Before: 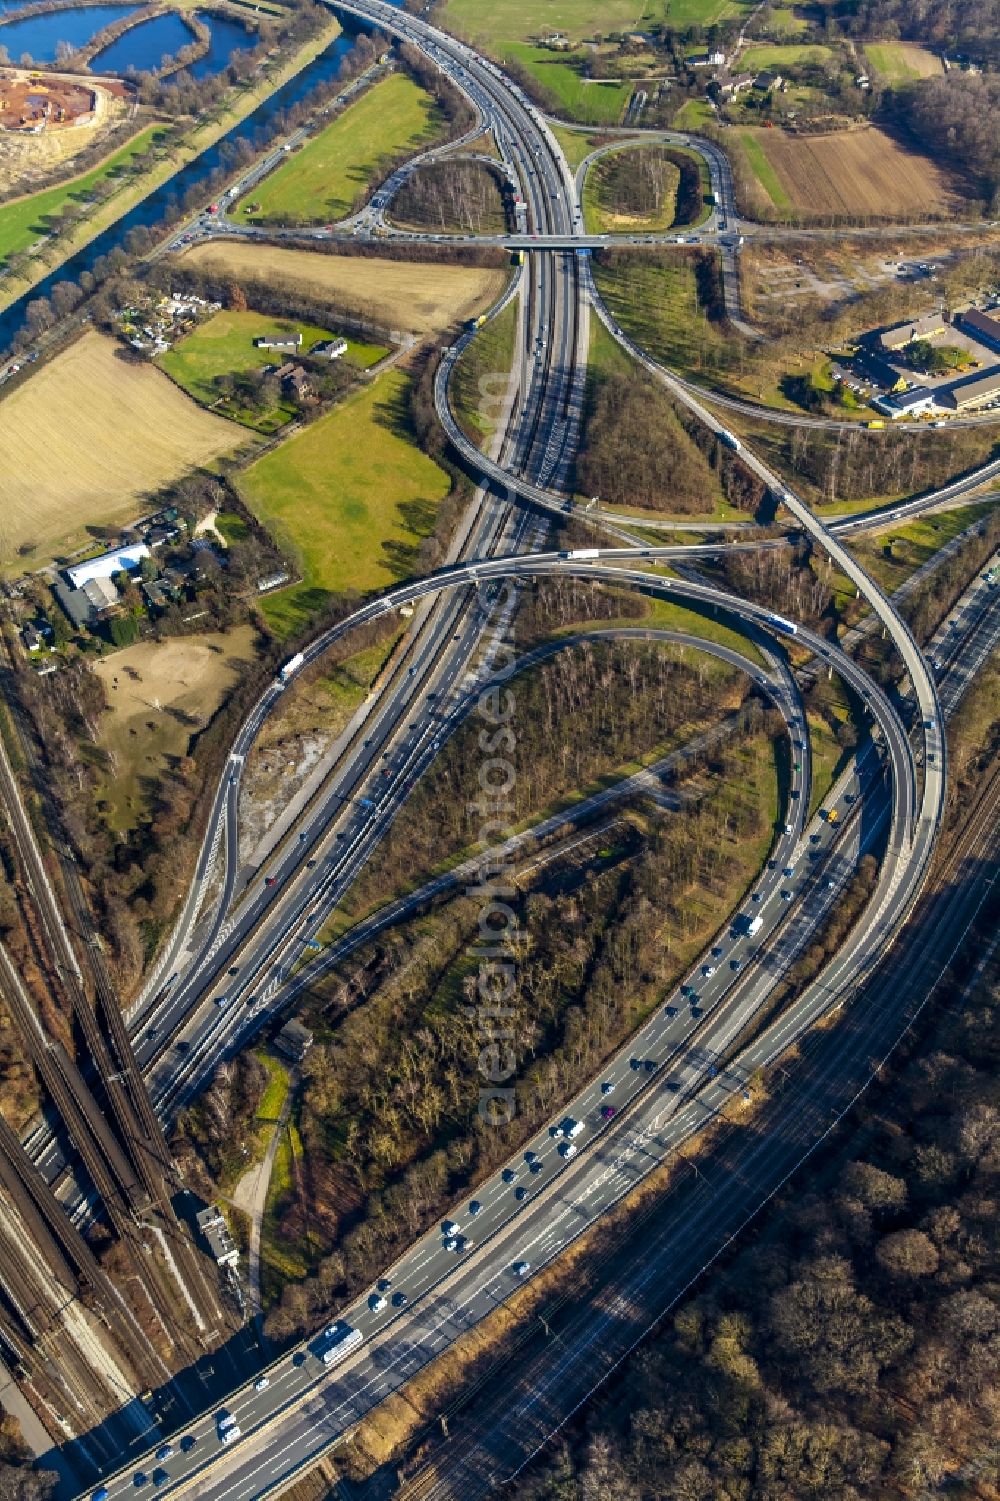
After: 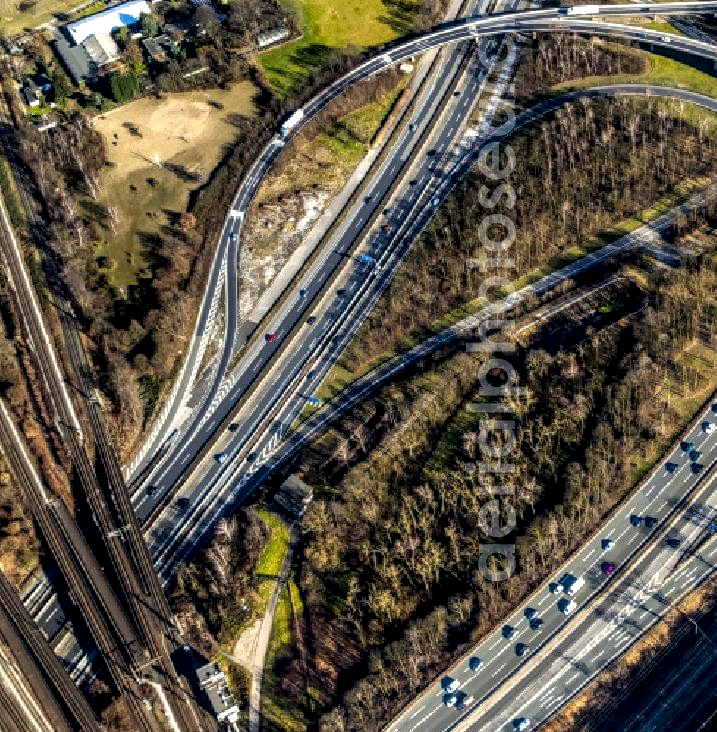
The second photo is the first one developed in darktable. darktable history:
crop: top 36.279%, right 28.274%, bottom 14.944%
tone equalizer: -8 EV -0.71 EV, -7 EV -0.726 EV, -6 EV -0.609 EV, -5 EV -0.384 EV, -3 EV 0.39 EV, -2 EV 0.6 EV, -1 EV 0.676 EV, +0 EV 0.738 EV
local contrast: detail 155%
shadows and highlights: radius 120.61, shadows 22.01, white point adjustment -9.61, highlights -12.57, soften with gaussian
